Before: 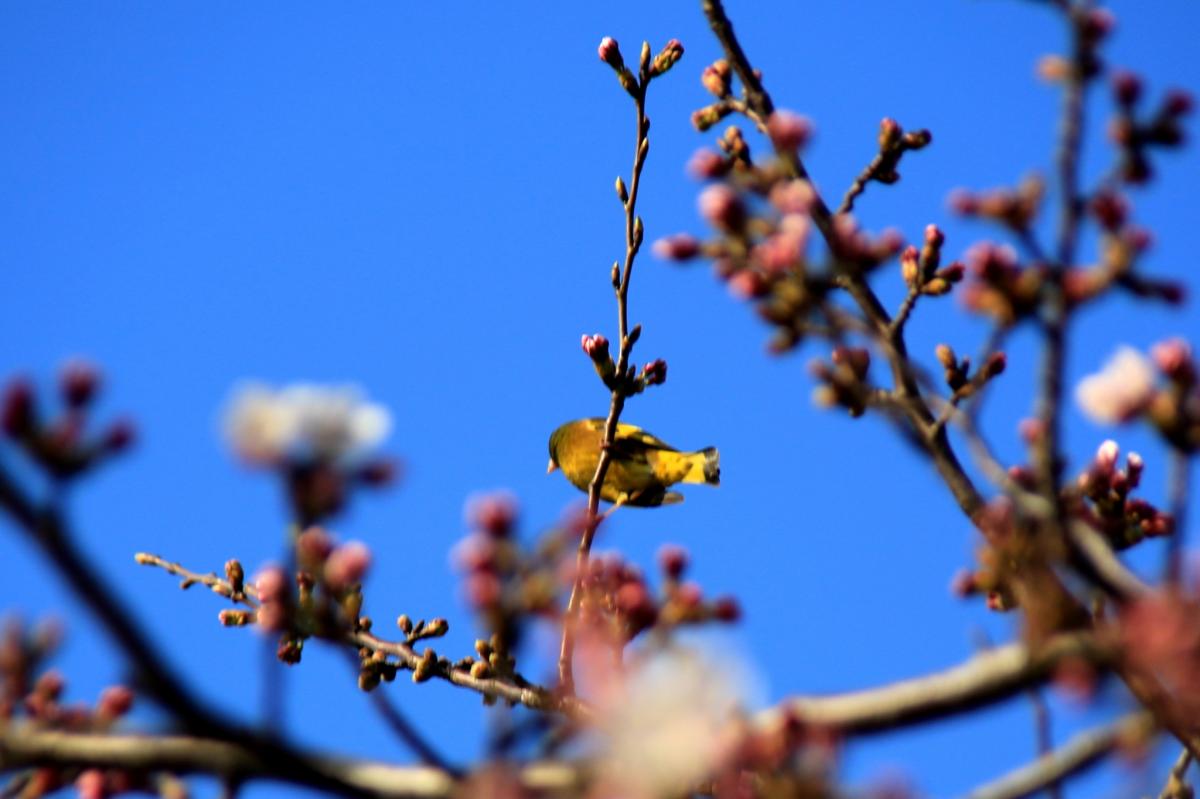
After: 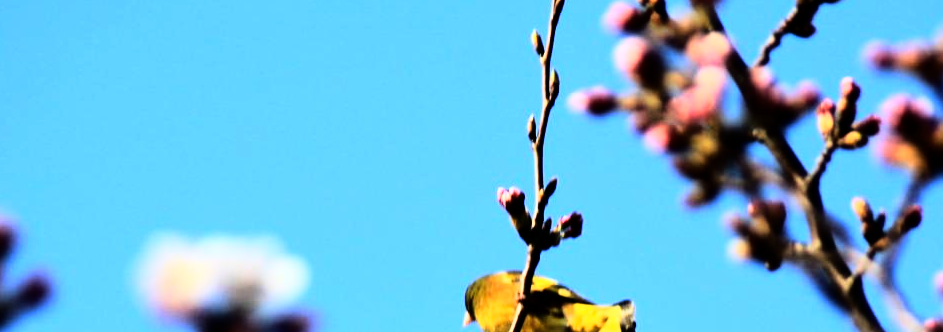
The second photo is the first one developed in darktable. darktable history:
tone equalizer: on, module defaults
rgb curve: curves: ch0 [(0, 0) (0.21, 0.15) (0.24, 0.21) (0.5, 0.75) (0.75, 0.96) (0.89, 0.99) (1, 1)]; ch1 [(0, 0.02) (0.21, 0.13) (0.25, 0.2) (0.5, 0.67) (0.75, 0.9) (0.89, 0.97) (1, 1)]; ch2 [(0, 0.02) (0.21, 0.13) (0.25, 0.2) (0.5, 0.67) (0.75, 0.9) (0.89, 0.97) (1, 1)], compensate middle gray true
crop: left 7.036%, top 18.398%, right 14.379%, bottom 40.043%
